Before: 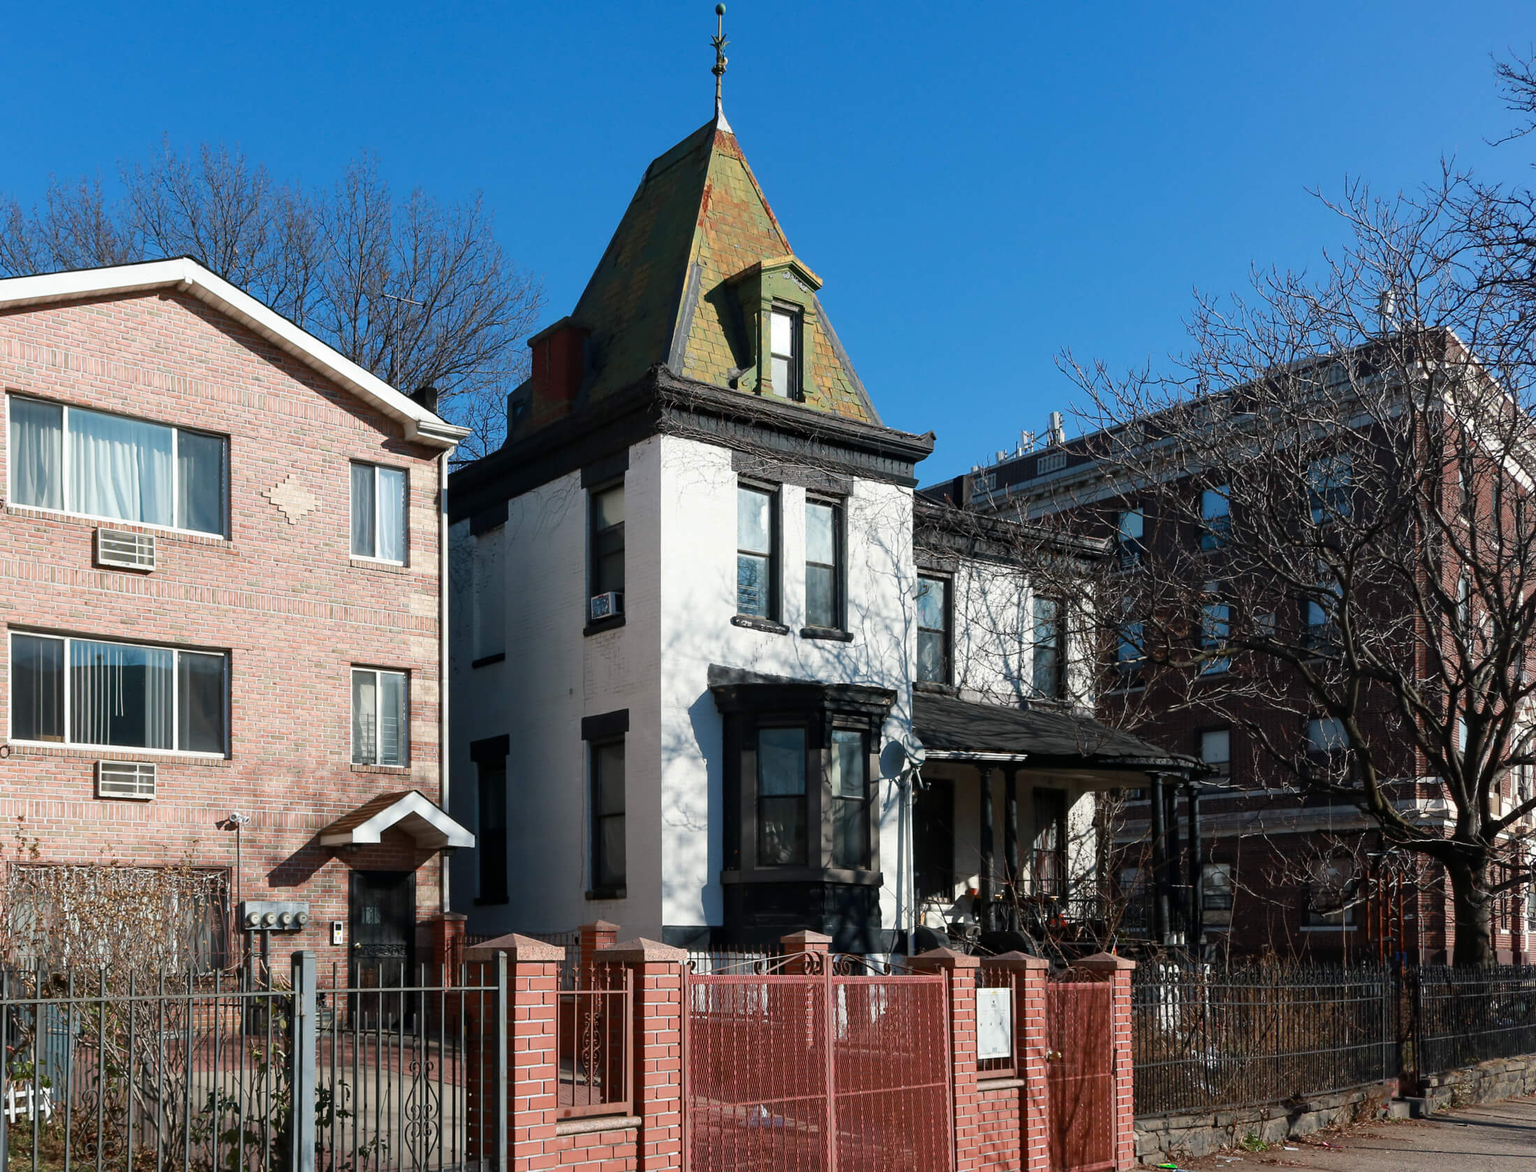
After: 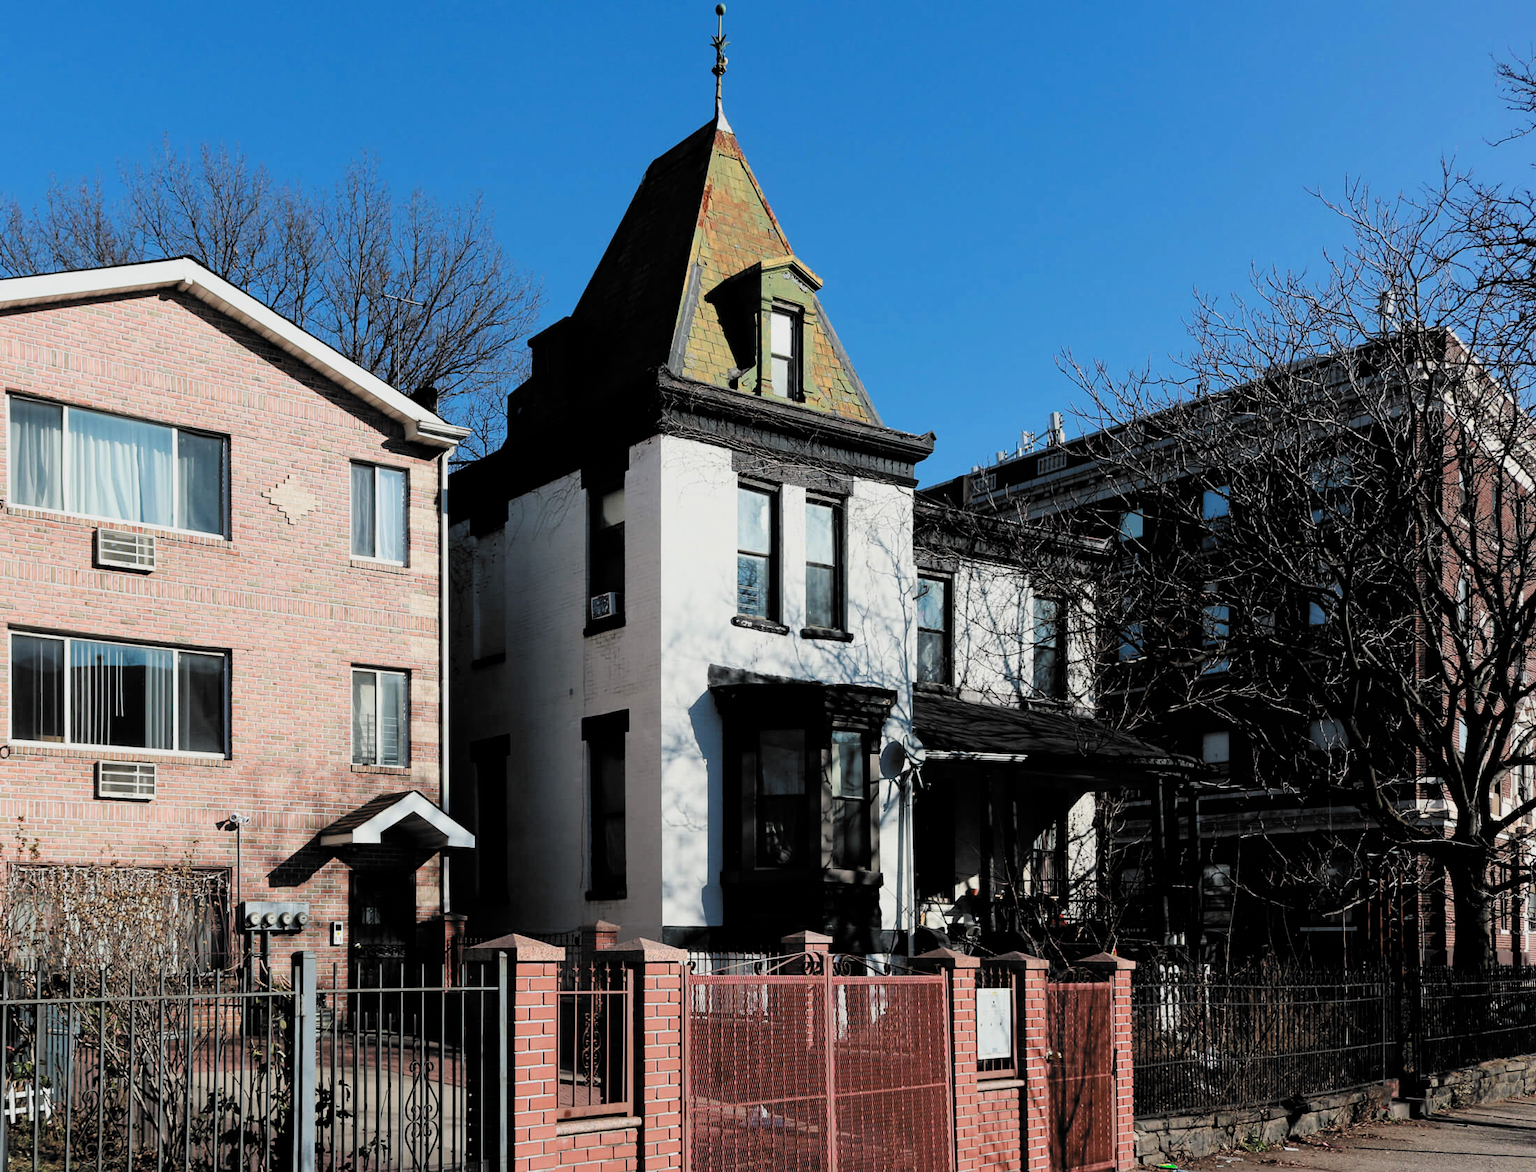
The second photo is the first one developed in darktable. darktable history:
filmic rgb: black relative exposure -5.02 EV, white relative exposure 3.56 EV, hardness 3.16, contrast 1.296, highlights saturation mix -48.7%, color science v6 (2022), iterations of high-quality reconstruction 0
